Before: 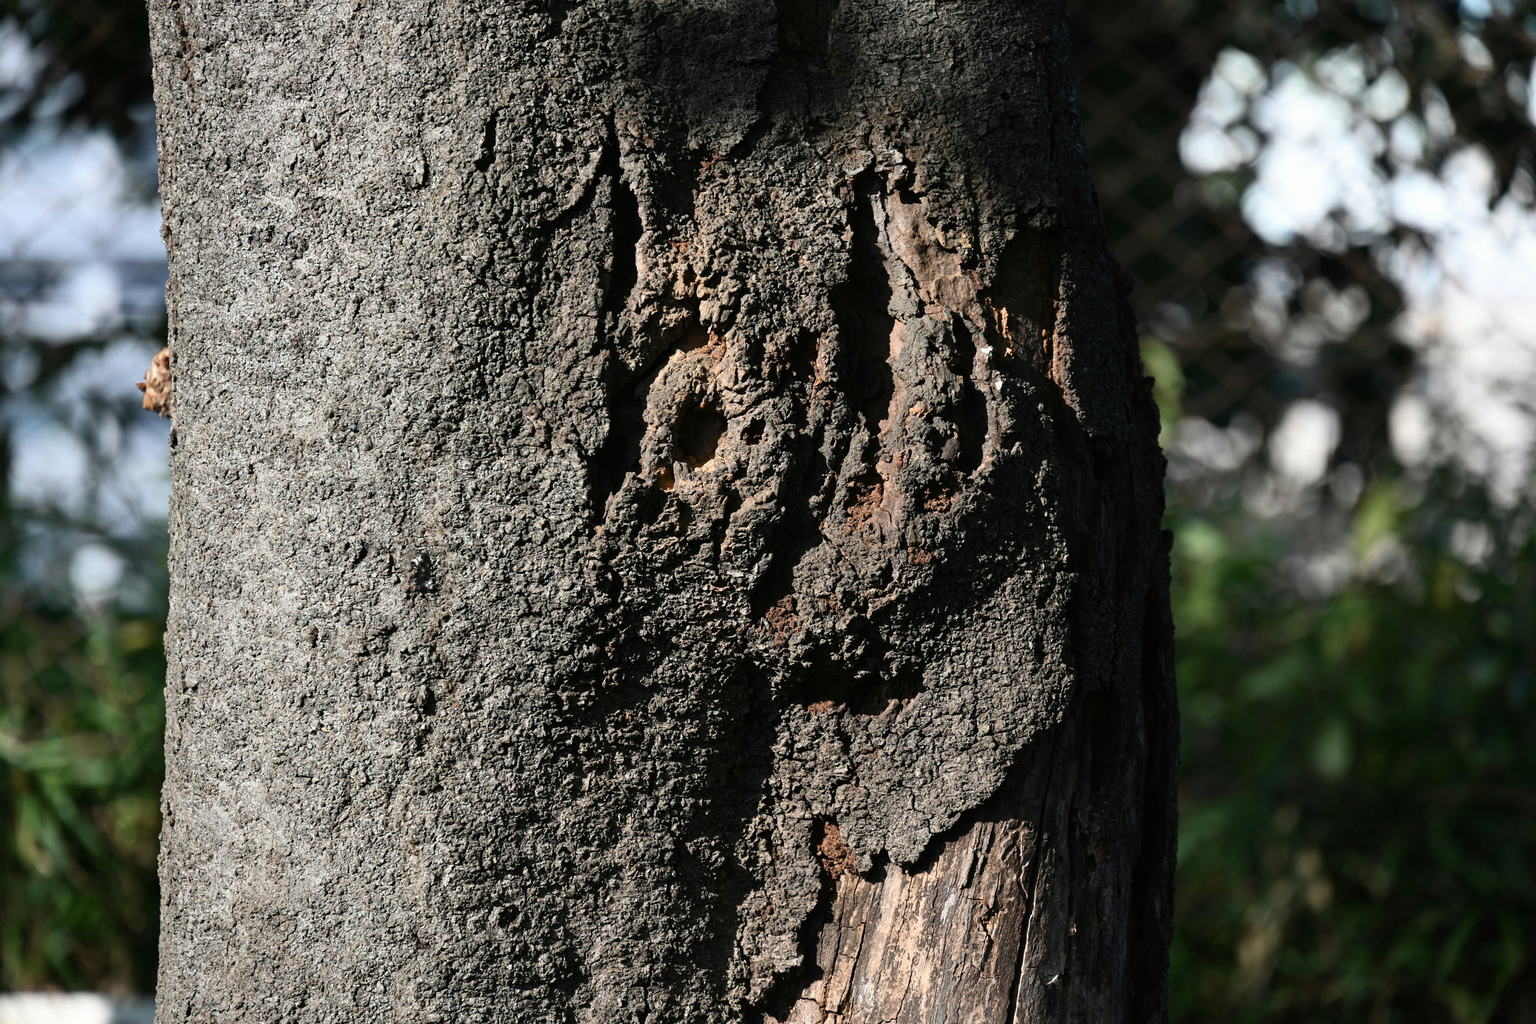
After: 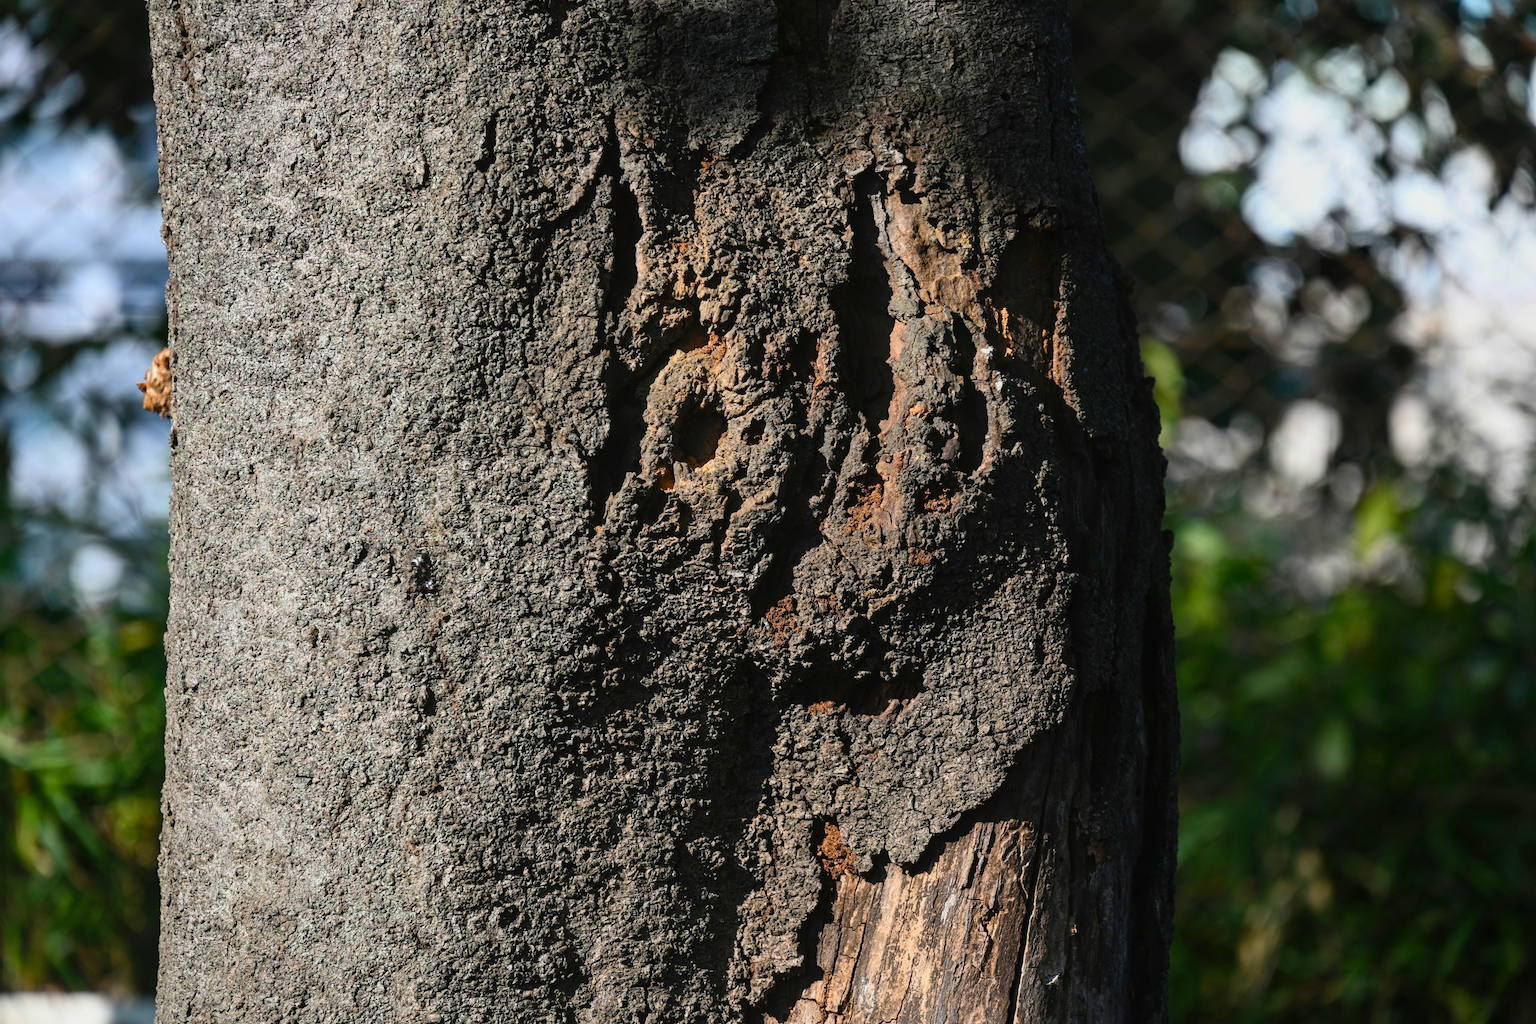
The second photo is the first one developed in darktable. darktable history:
local contrast: detail 110%
color balance rgb: linear chroma grading › global chroma 15%, perceptual saturation grading › global saturation 30%
